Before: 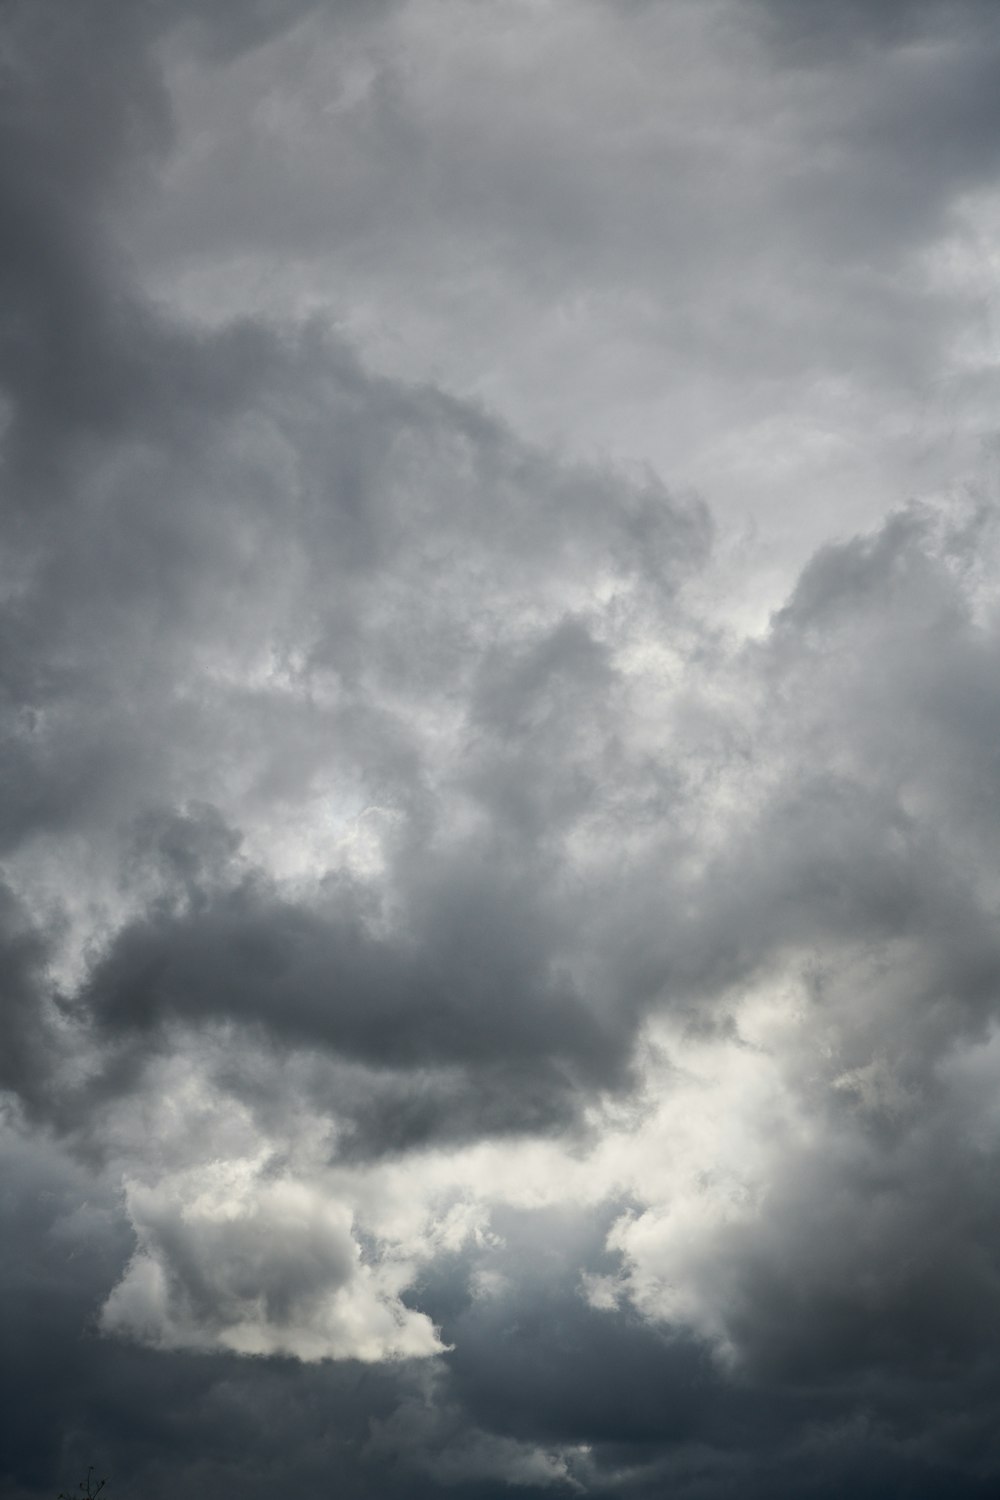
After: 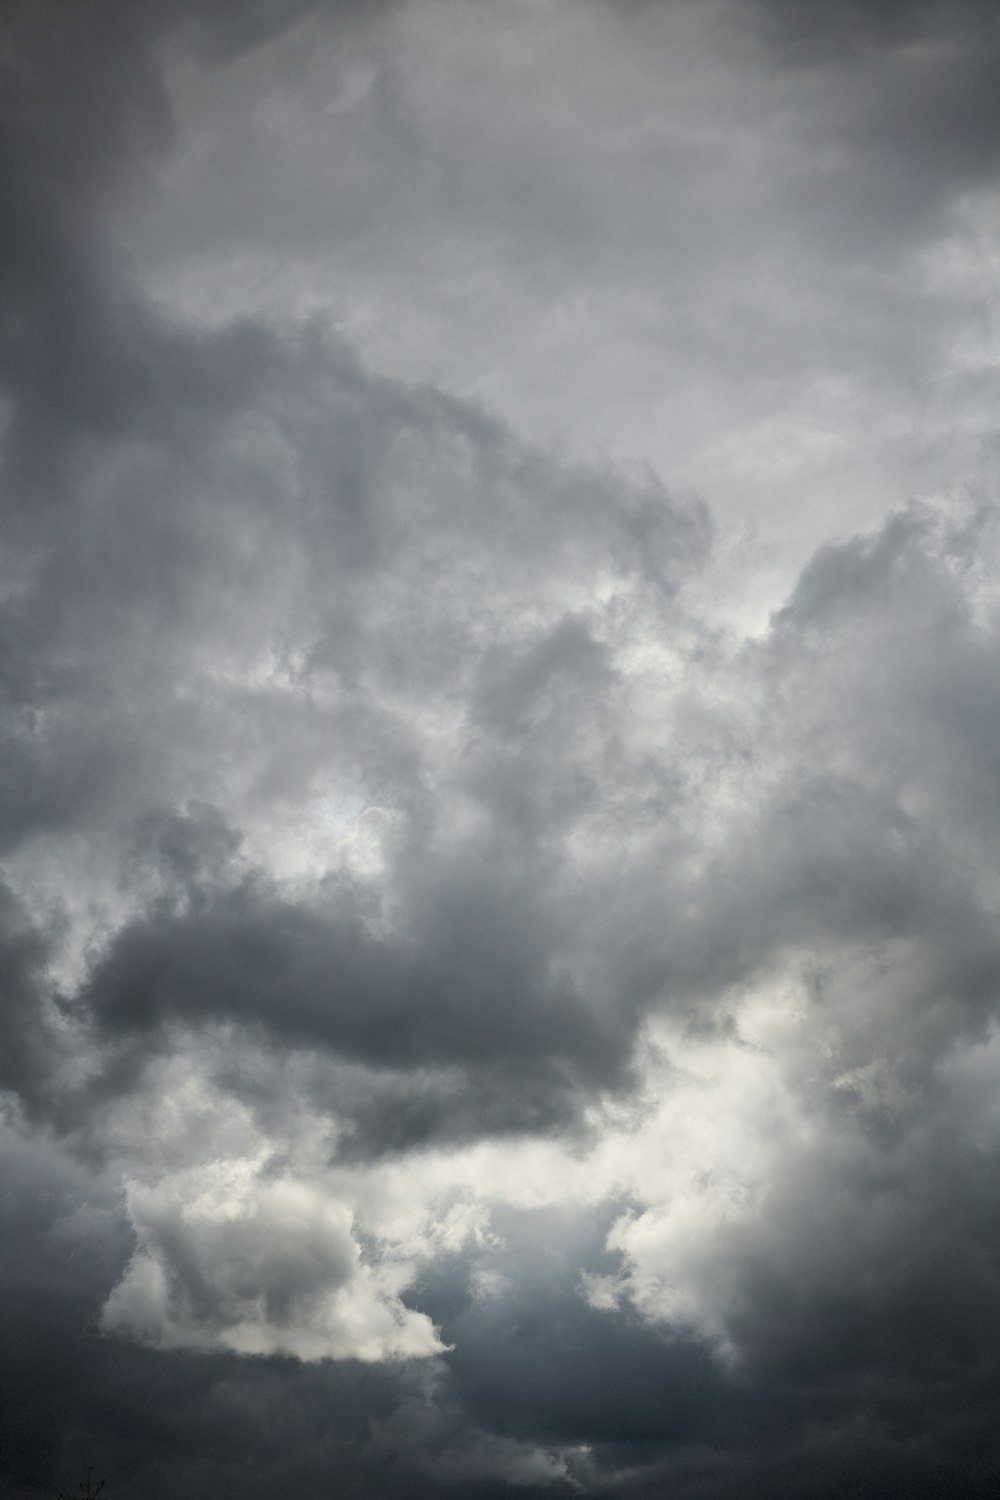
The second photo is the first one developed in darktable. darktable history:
vignetting: fall-off start 71.93%, dithering 8-bit output
